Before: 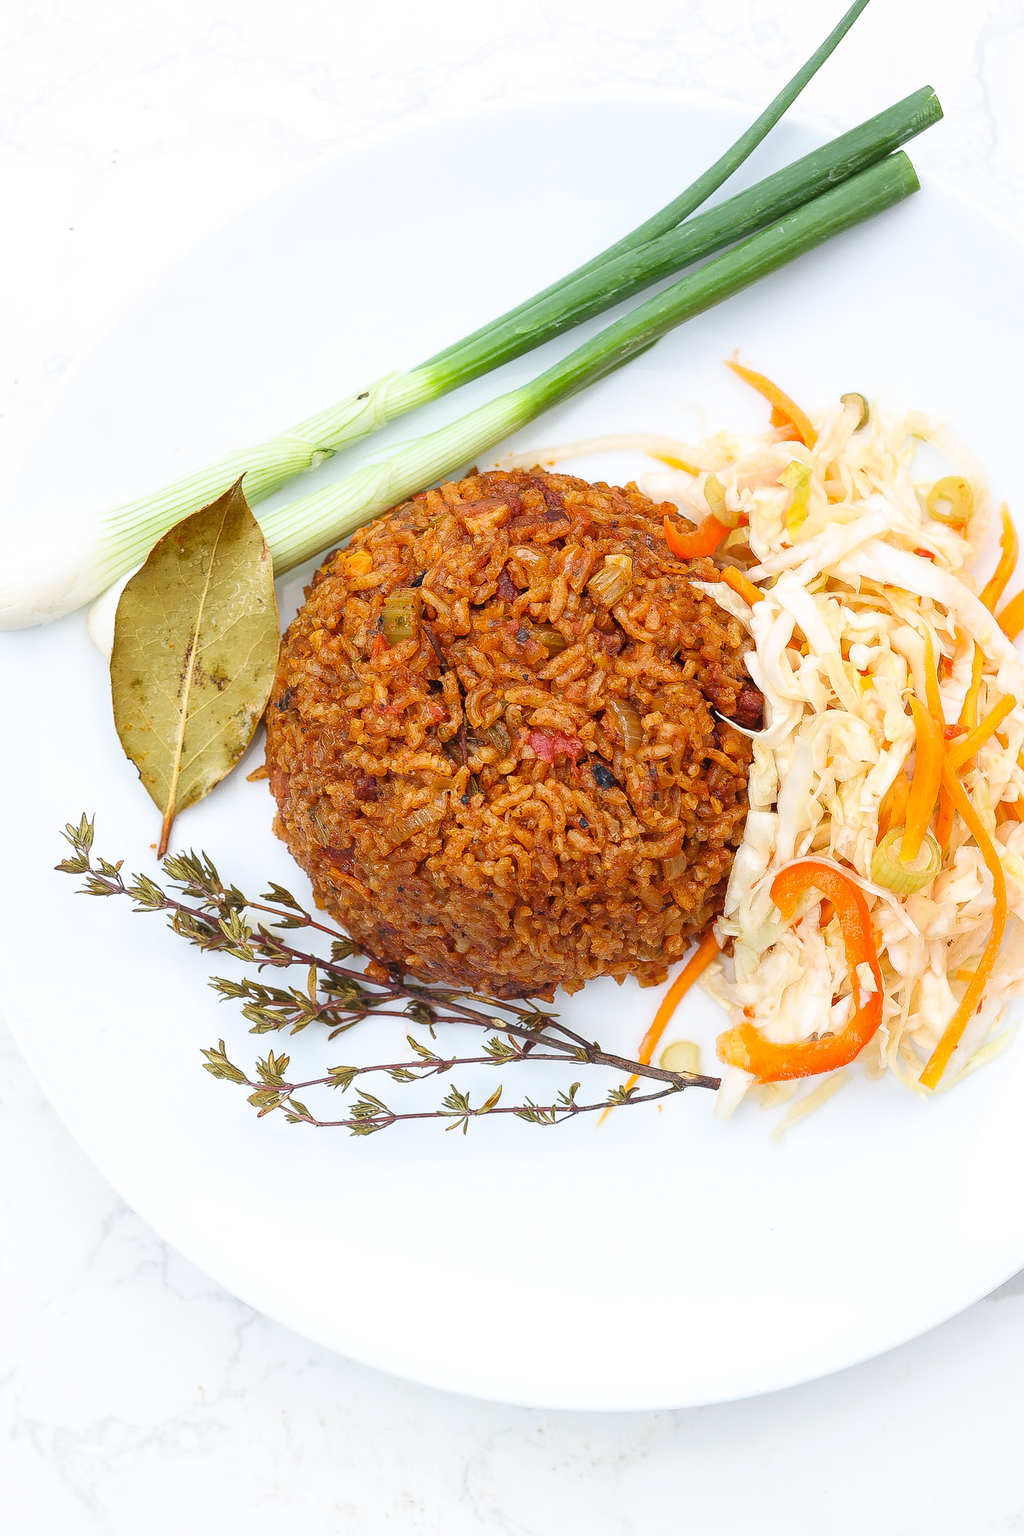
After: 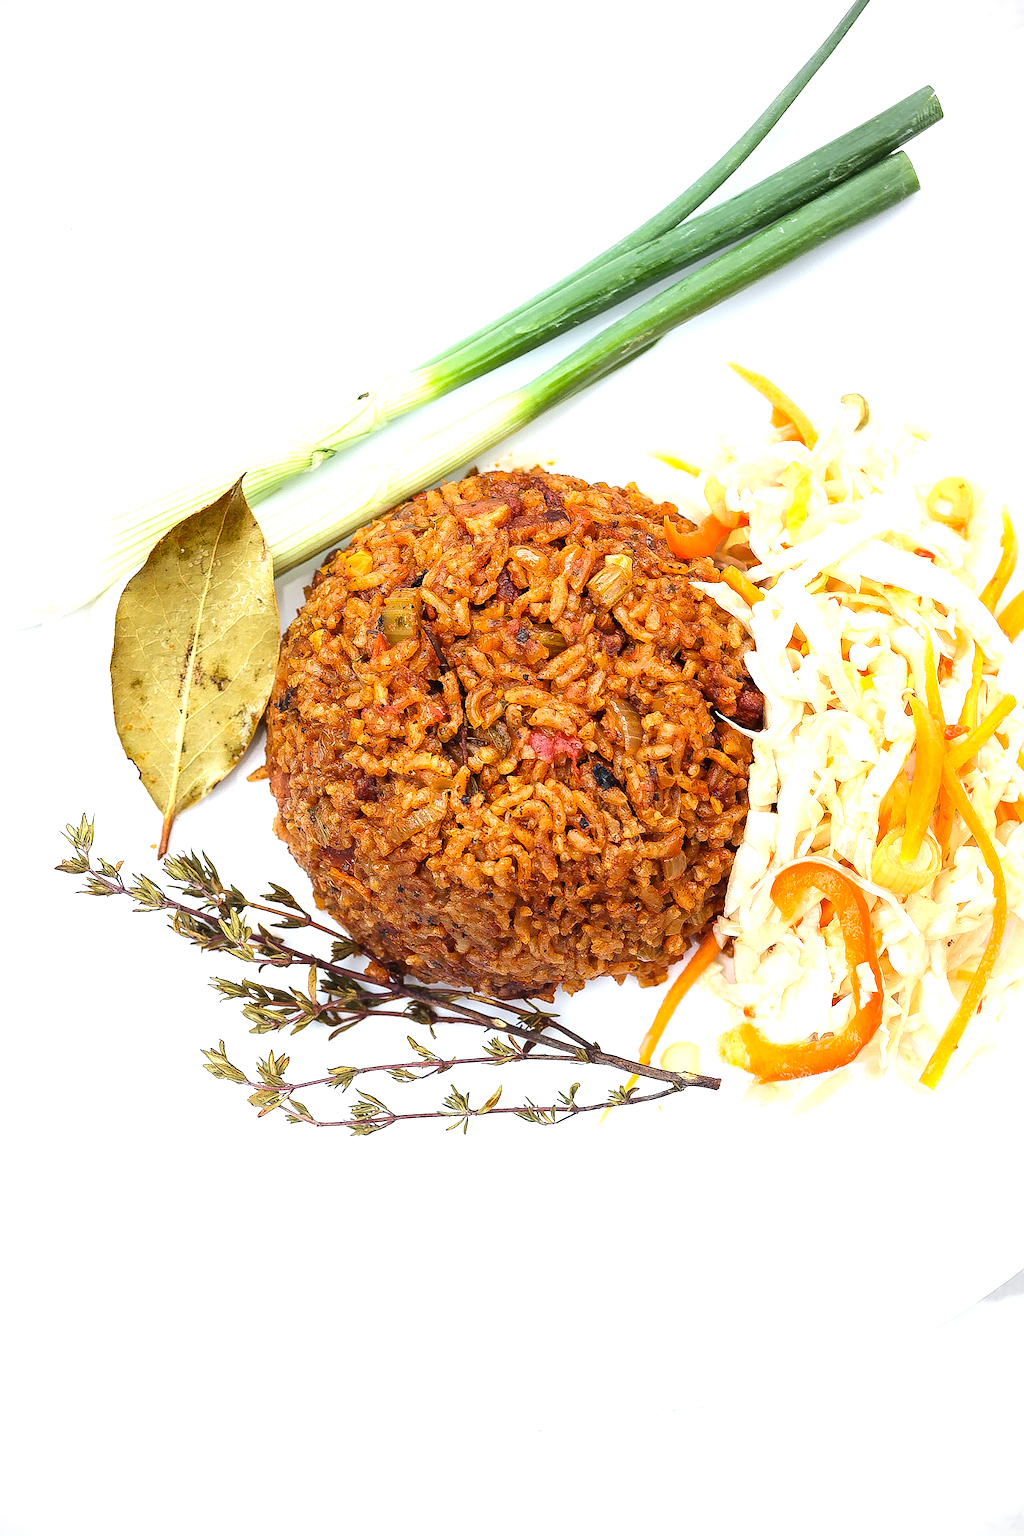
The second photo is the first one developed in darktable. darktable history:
vignetting: on, module defaults
tone equalizer: -8 EV -0.75 EV, -7 EV -0.7 EV, -6 EV -0.6 EV, -5 EV -0.4 EV, -3 EV 0.4 EV, -2 EV 0.6 EV, -1 EV 0.7 EV, +0 EV 0.75 EV, edges refinement/feathering 500, mask exposure compensation -1.57 EV, preserve details no
